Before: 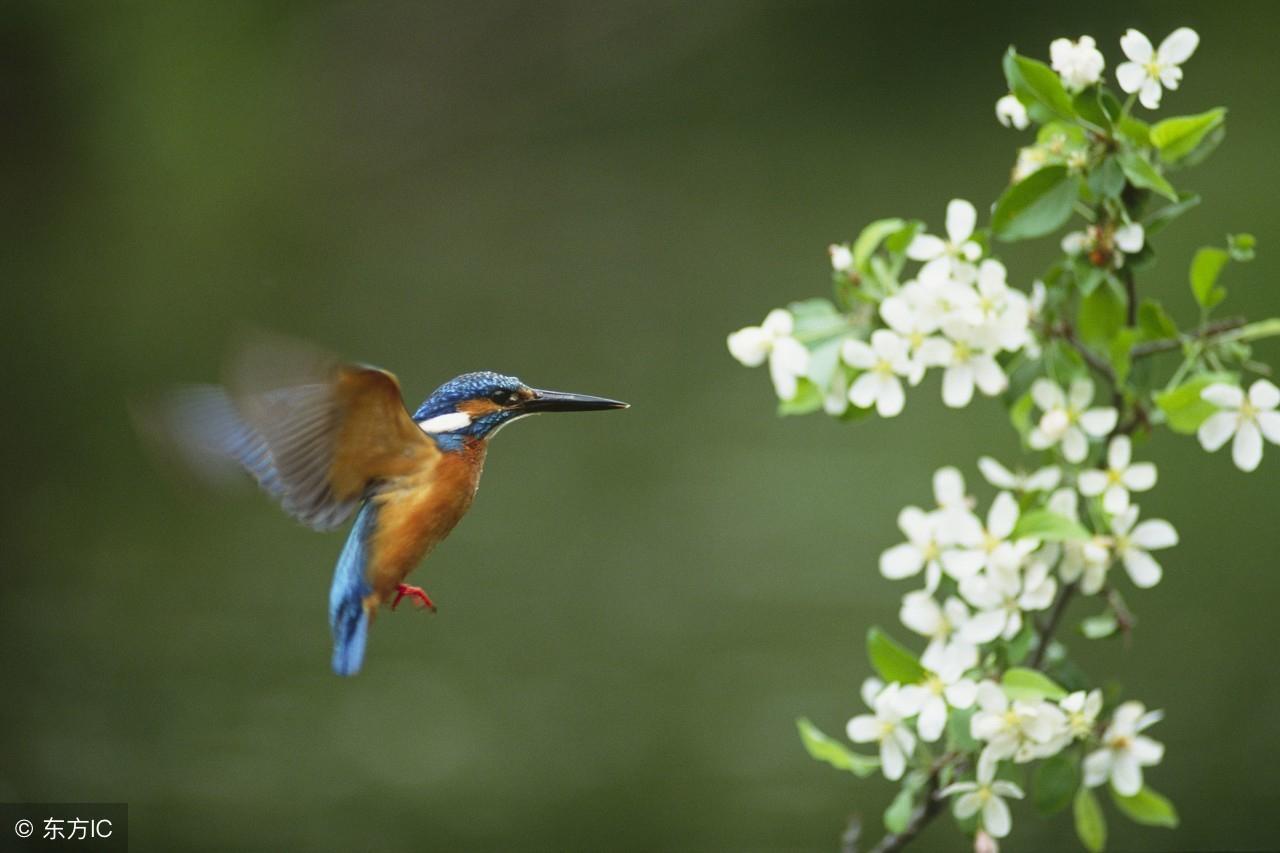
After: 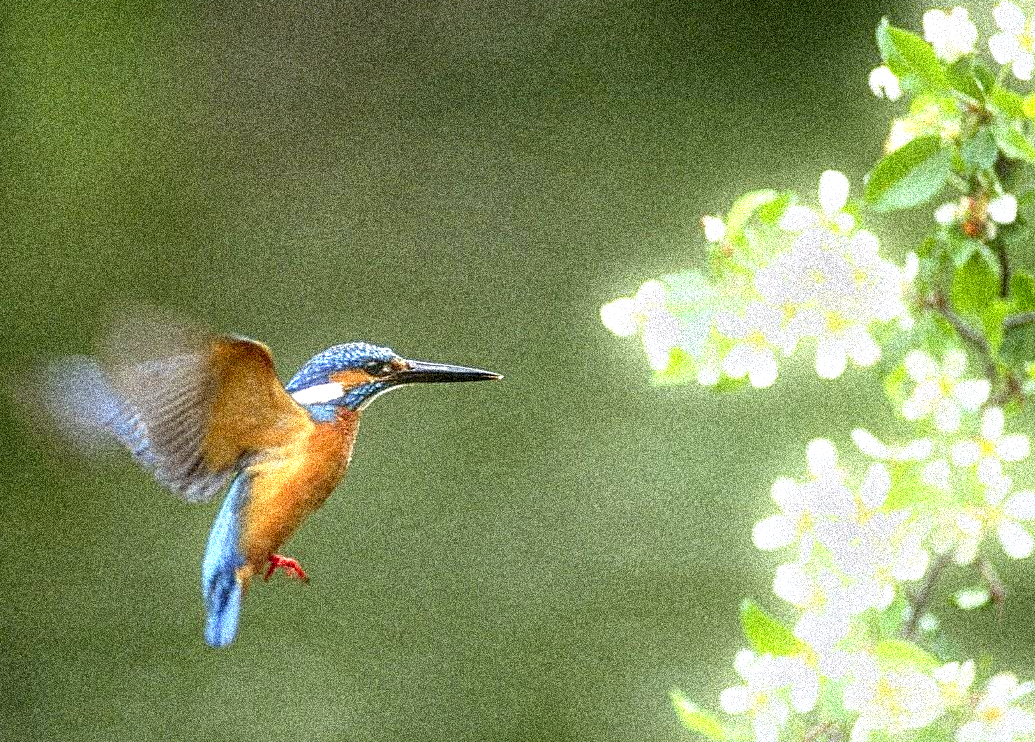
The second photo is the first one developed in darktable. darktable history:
sharpen: on, module defaults
grain: coarseness 3.75 ISO, strength 100%, mid-tones bias 0%
bloom: size 5%, threshold 95%, strength 15%
local contrast: on, module defaults
crop: left 9.929%, top 3.475%, right 9.188%, bottom 9.529%
white balance: red 1.009, blue 1.027
exposure: black level correction 0.008, exposure 0.979 EV, compensate highlight preservation false
